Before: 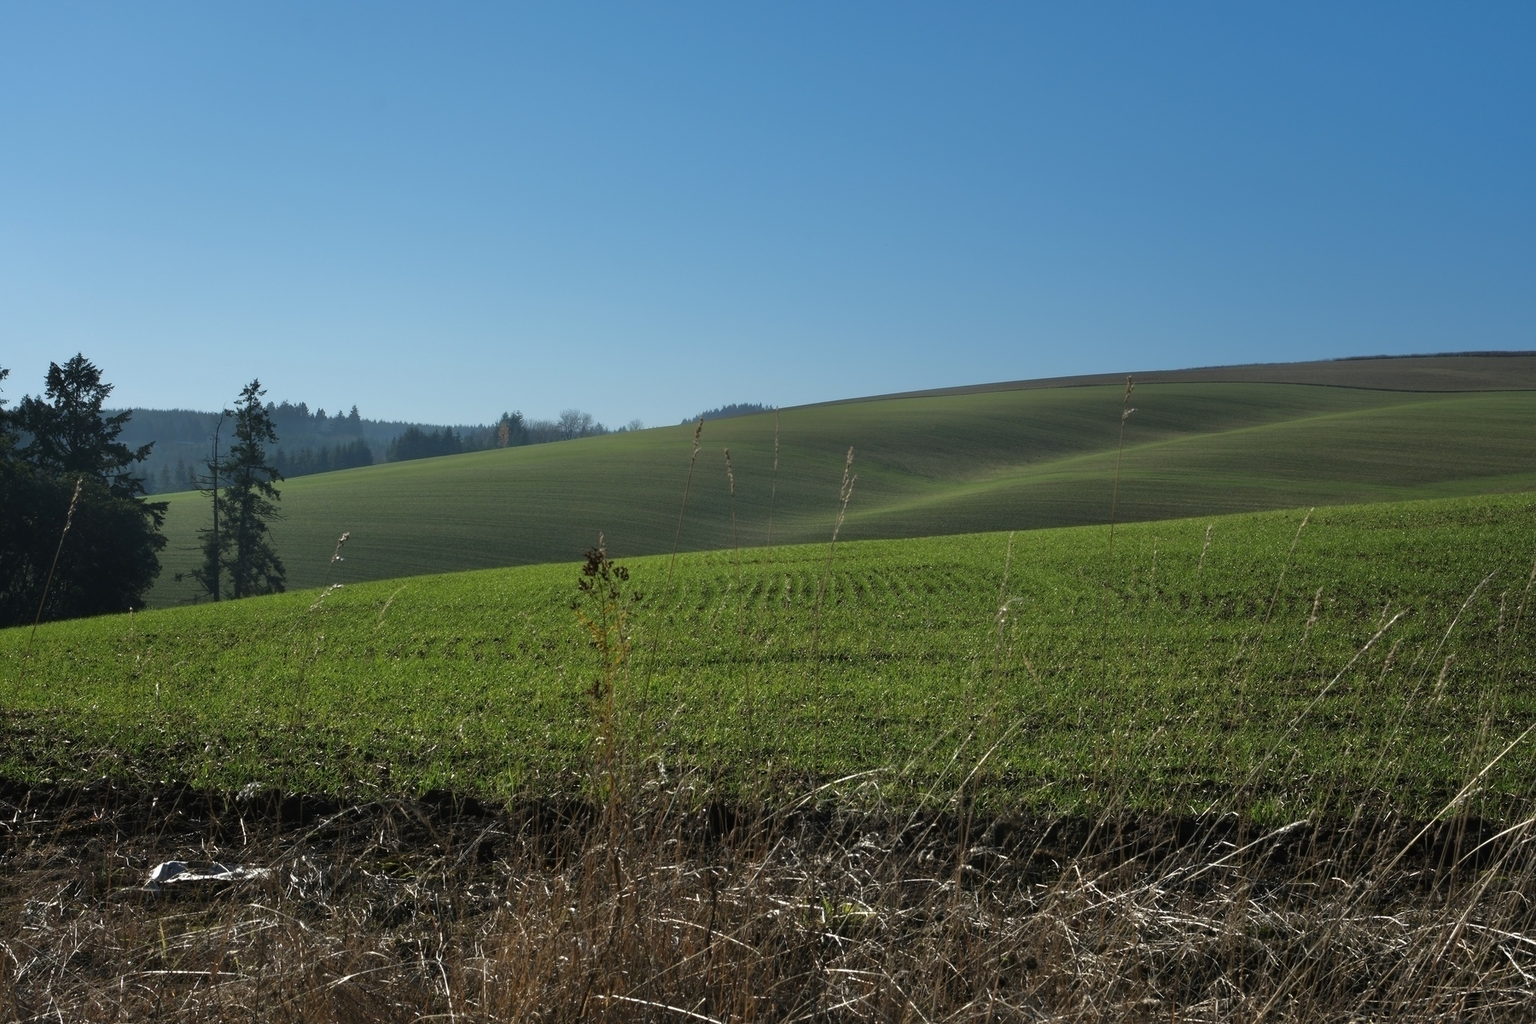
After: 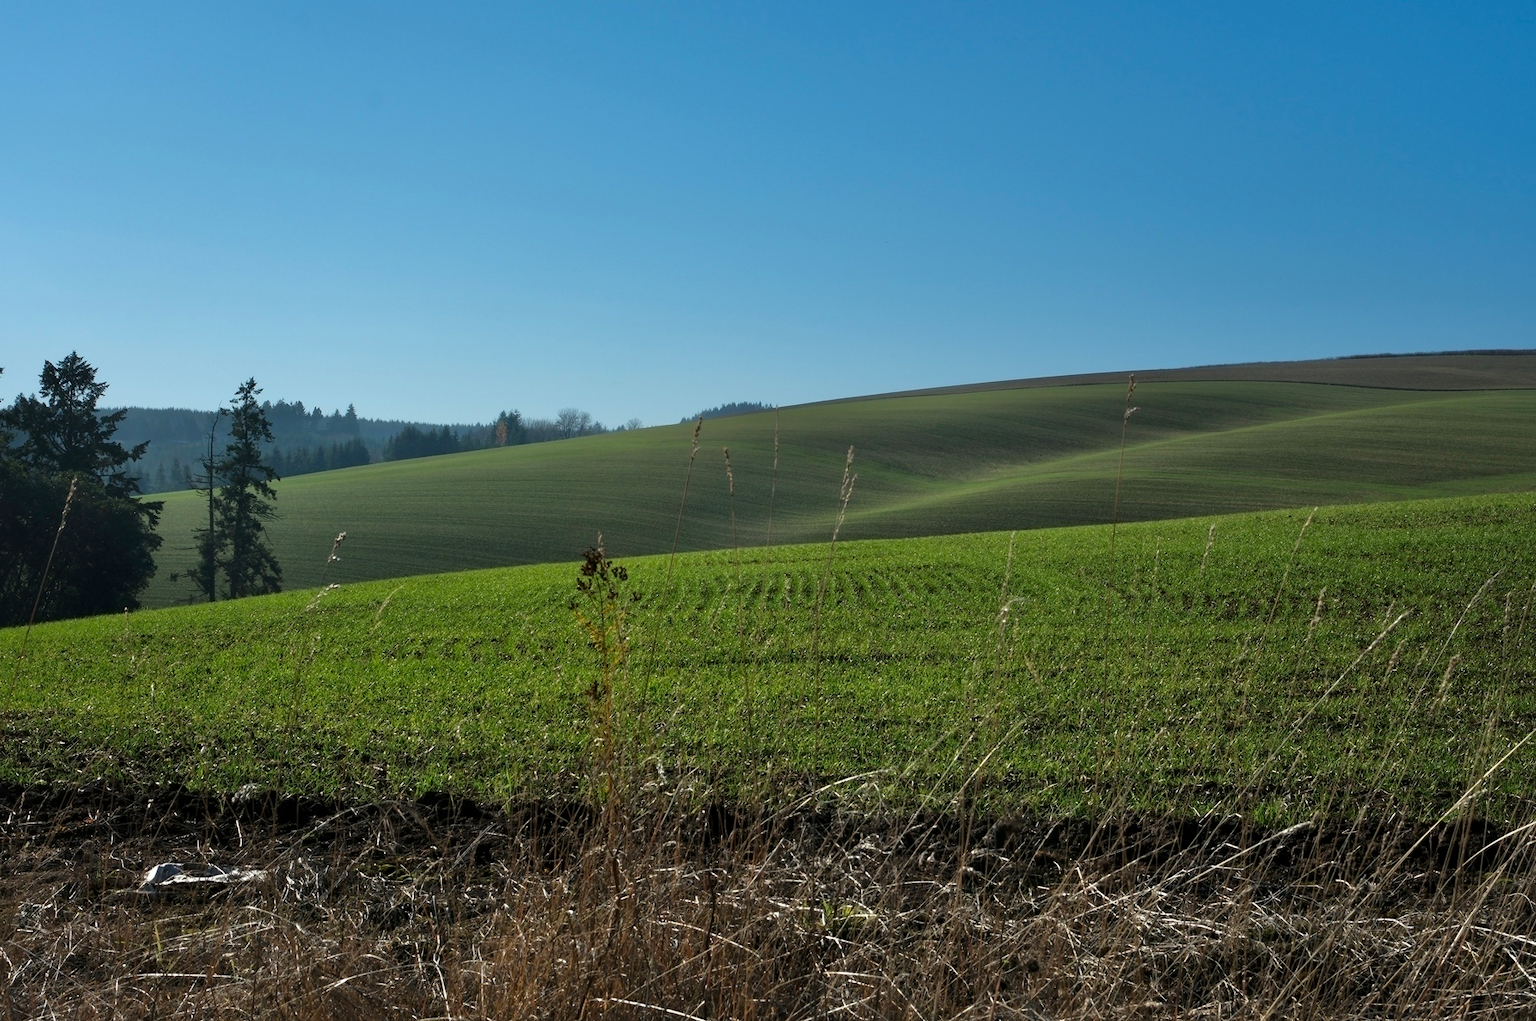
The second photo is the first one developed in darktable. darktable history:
local contrast: mode bilateral grid, contrast 20, coarseness 50, detail 130%, midtone range 0.2
crop: left 0.434%, top 0.485%, right 0.244%, bottom 0.386%
